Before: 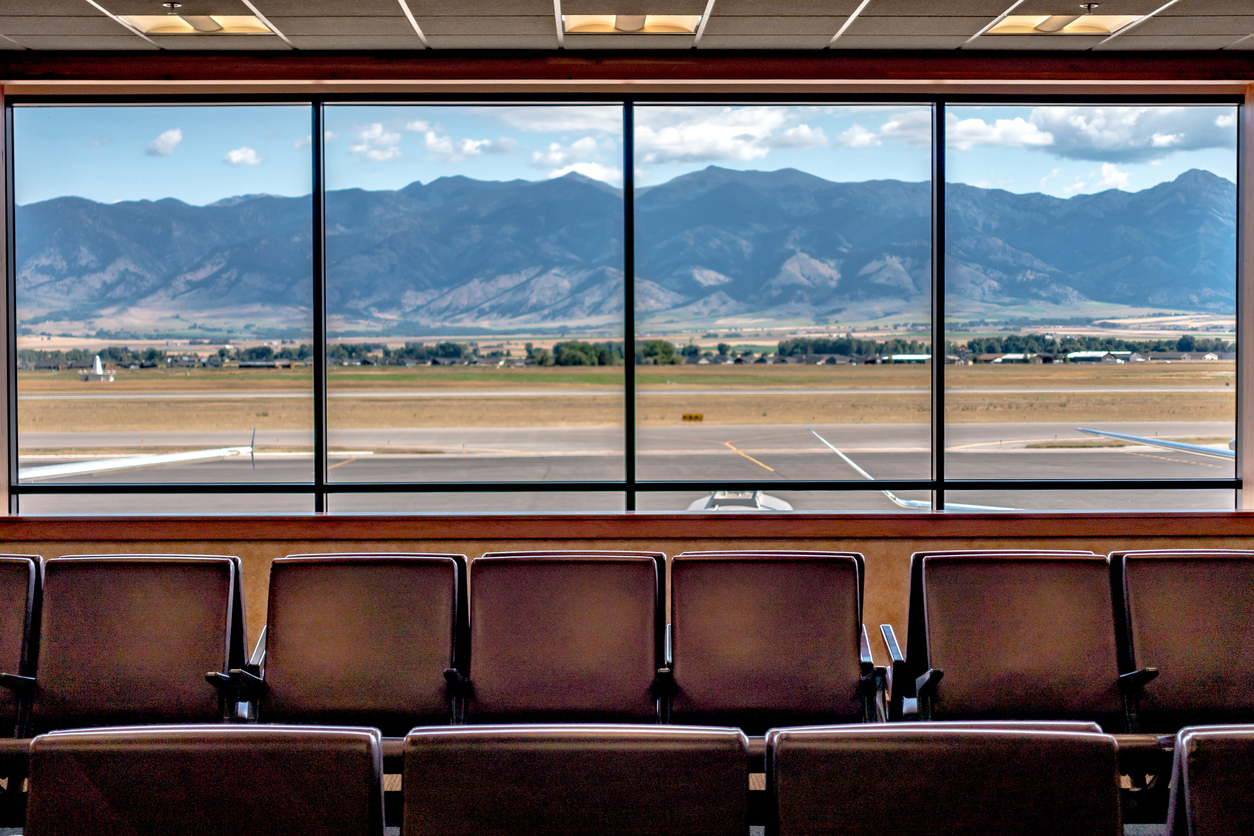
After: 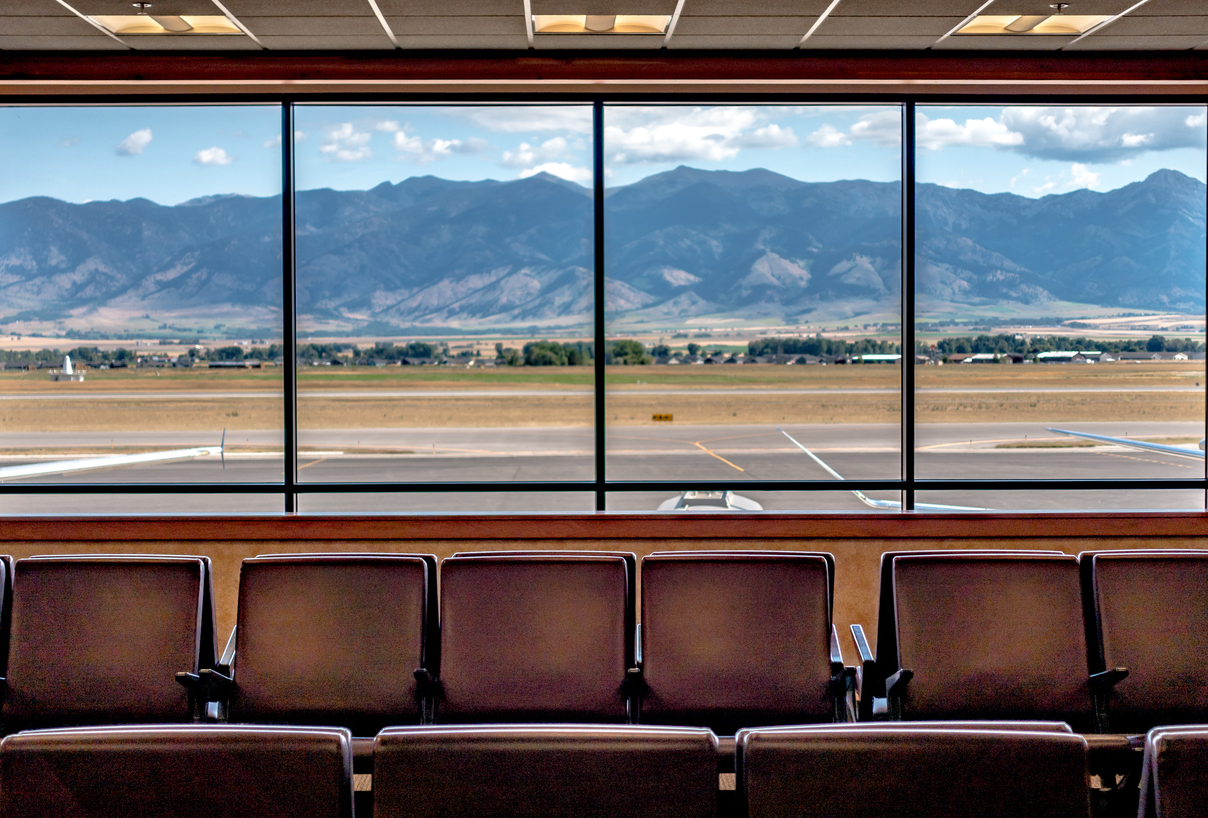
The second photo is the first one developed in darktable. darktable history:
crop and rotate: left 2.508%, right 1.118%, bottom 2.153%
